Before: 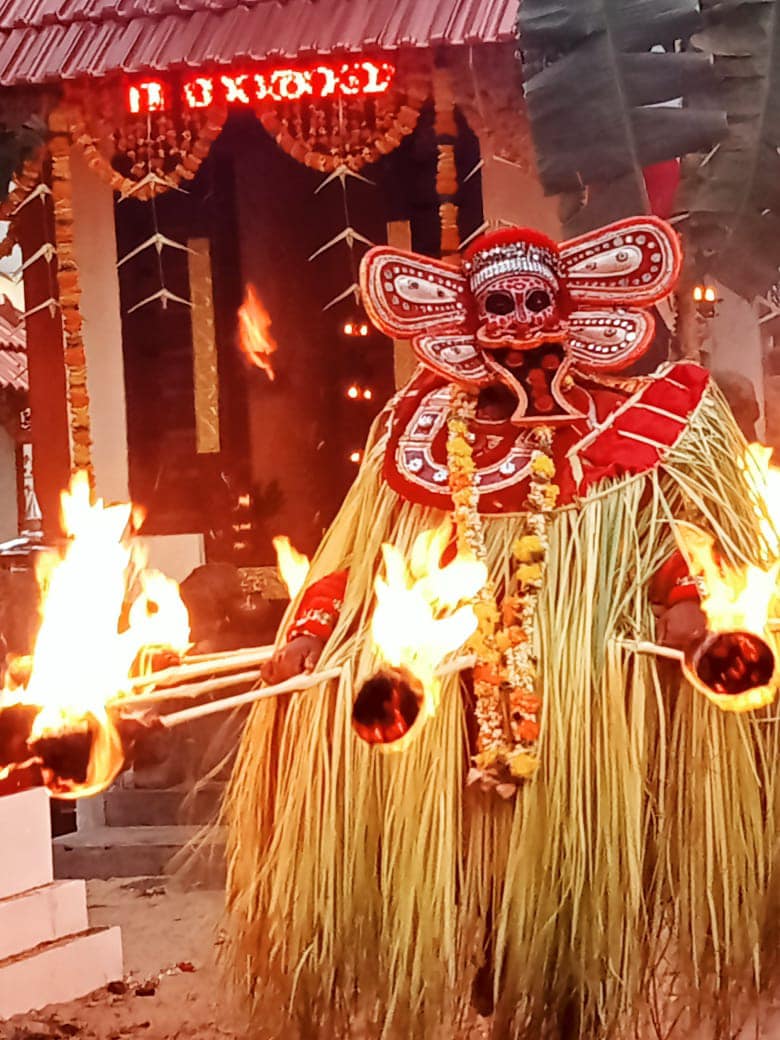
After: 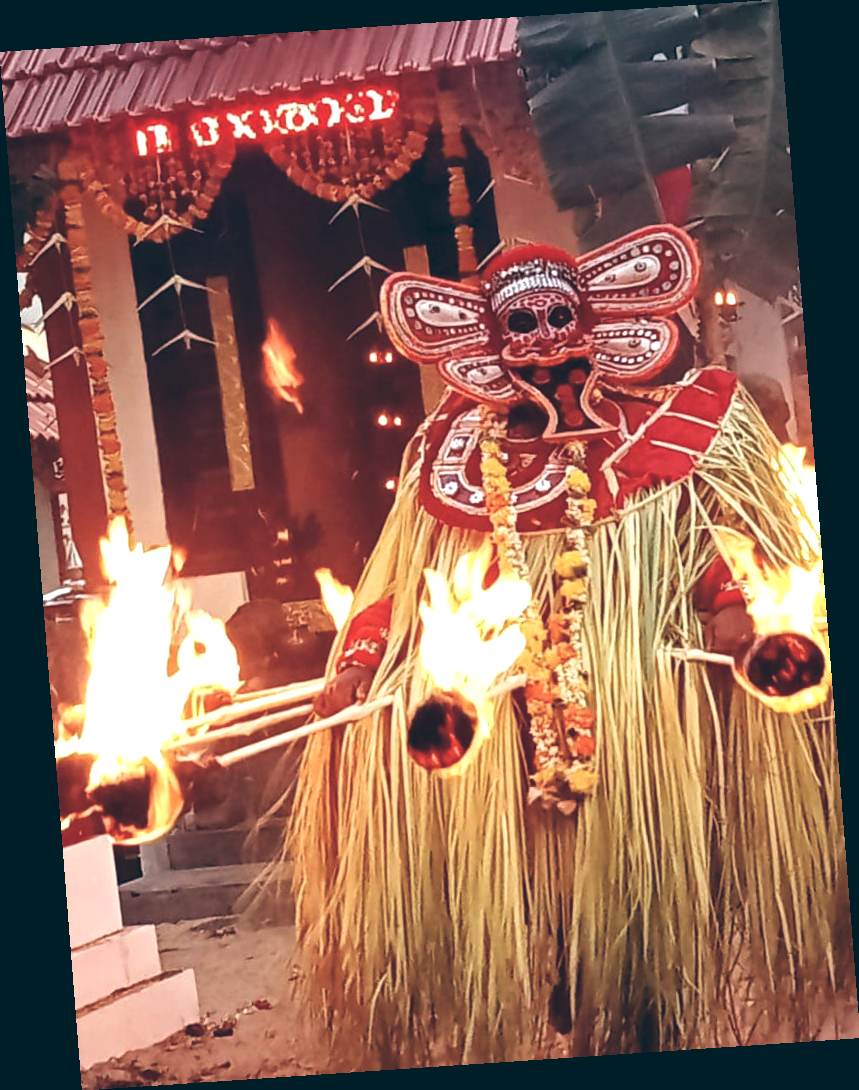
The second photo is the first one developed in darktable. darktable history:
color balance: lift [1.016, 0.983, 1, 1.017], gamma [0.958, 1, 1, 1], gain [0.981, 1.007, 0.993, 1.002], input saturation 118.26%, contrast 13.43%, contrast fulcrum 21.62%, output saturation 82.76%
rotate and perspective: rotation -4.2°, shear 0.006, automatic cropping off
tone equalizer: on, module defaults
color correction: saturation 0.85
